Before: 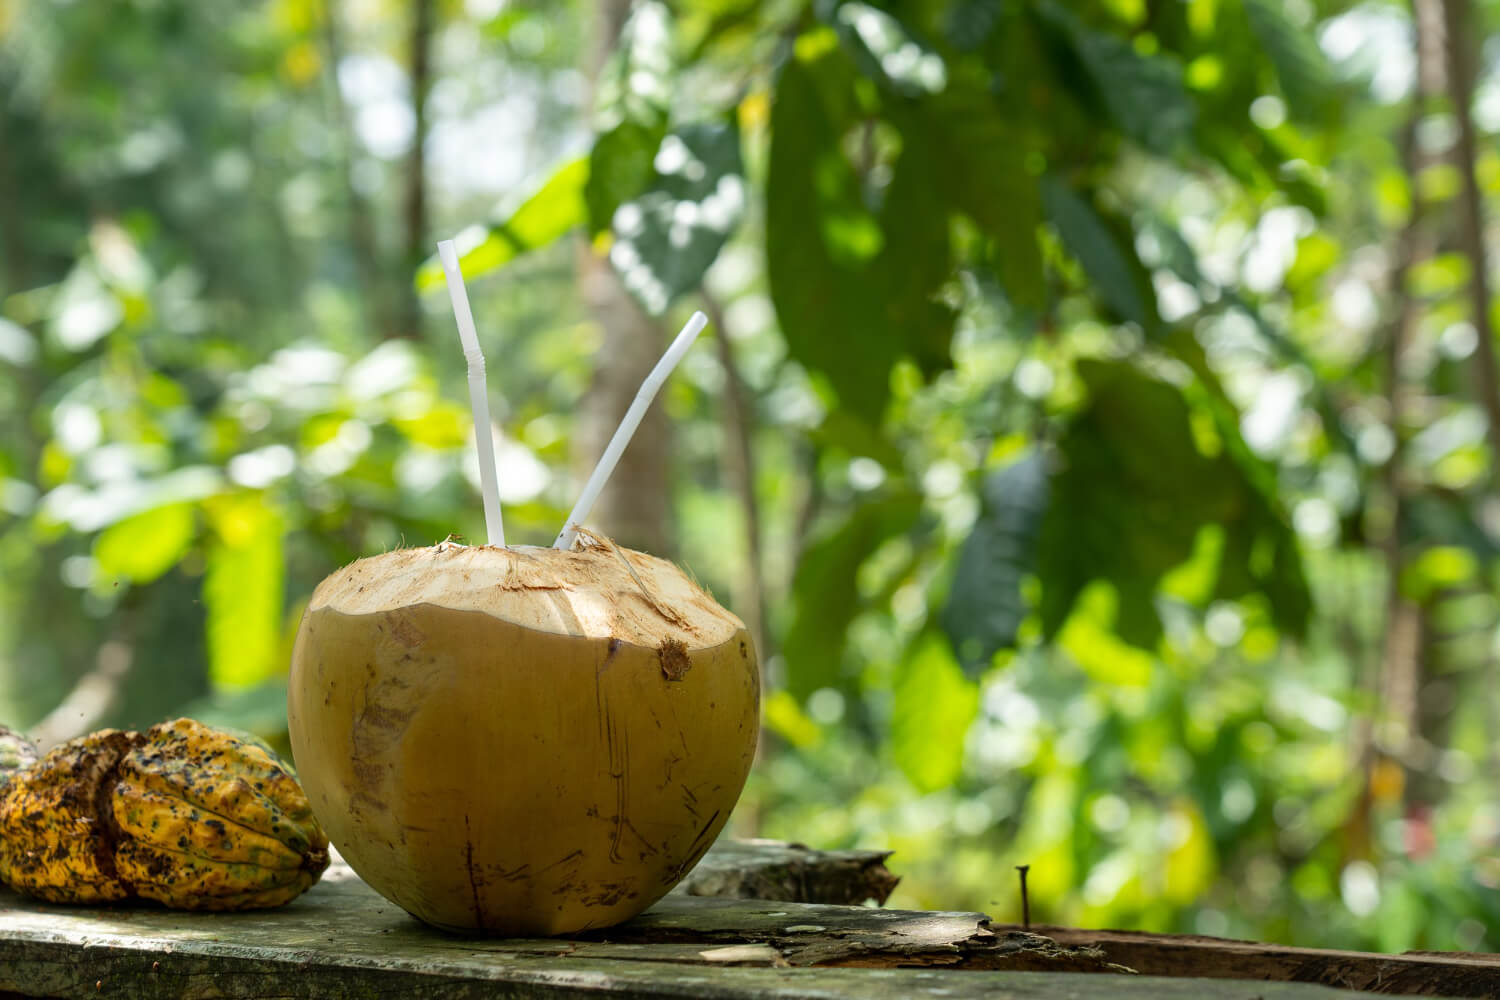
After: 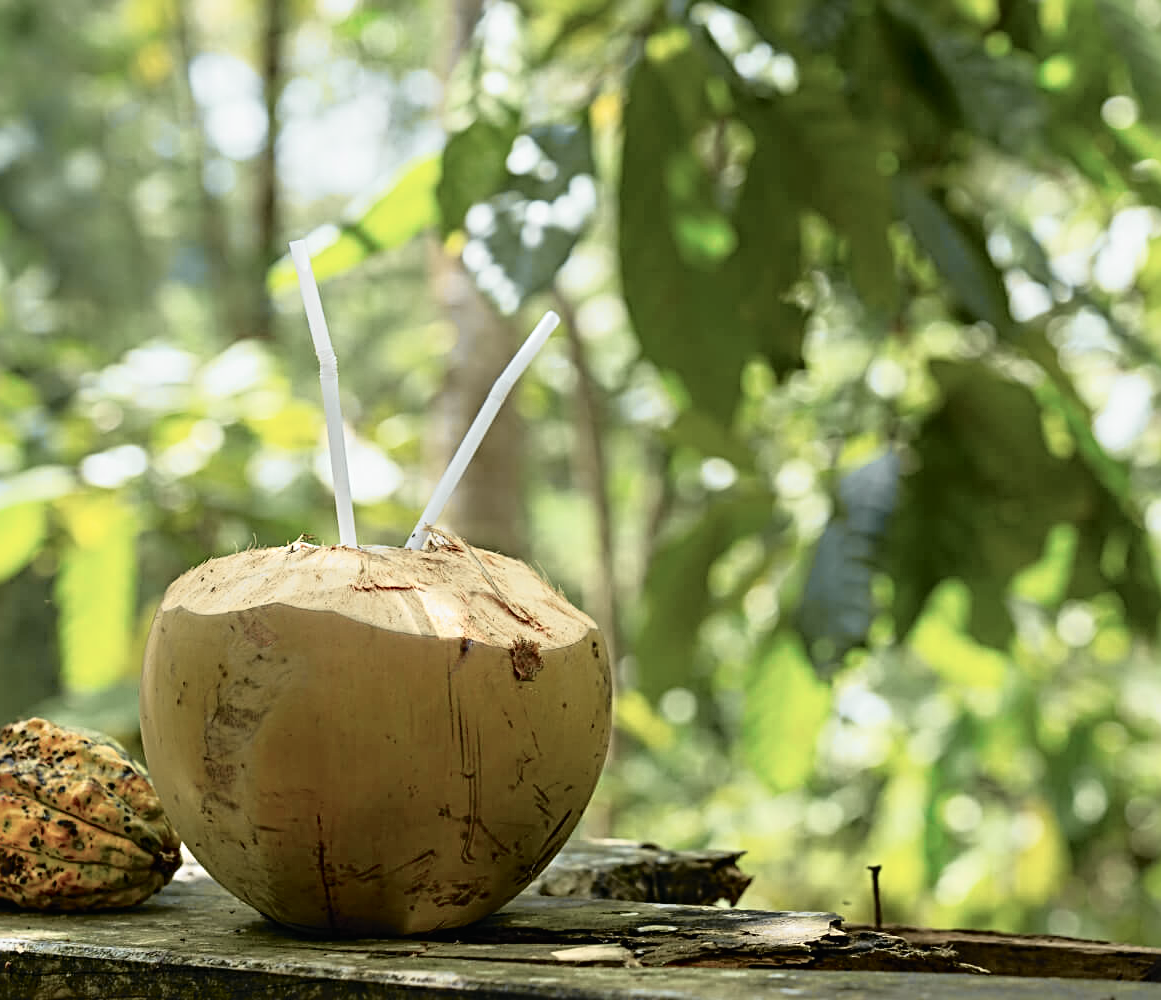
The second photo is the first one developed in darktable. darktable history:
tone curve: curves: ch0 [(0, 0.009) (0.105, 0.08) (0.195, 0.18) (0.283, 0.316) (0.384, 0.434) (0.485, 0.531) (0.638, 0.69) (0.81, 0.872) (1, 0.977)]; ch1 [(0, 0) (0.161, 0.092) (0.35, 0.33) (0.379, 0.401) (0.456, 0.469) (0.502, 0.5) (0.525, 0.514) (0.586, 0.604) (0.642, 0.645) (0.858, 0.817) (1, 0.942)]; ch2 [(0, 0) (0.371, 0.362) (0.437, 0.437) (0.48, 0.49) (0.53, 0.515) (0.56, 0.571) (0.622, 0.606) (0.881, 0.795) (1, 0.929)], color space Lab, independent channels, preserve colors none
crop: left 9.88%, right 12.664%
sharpen: radius 4
